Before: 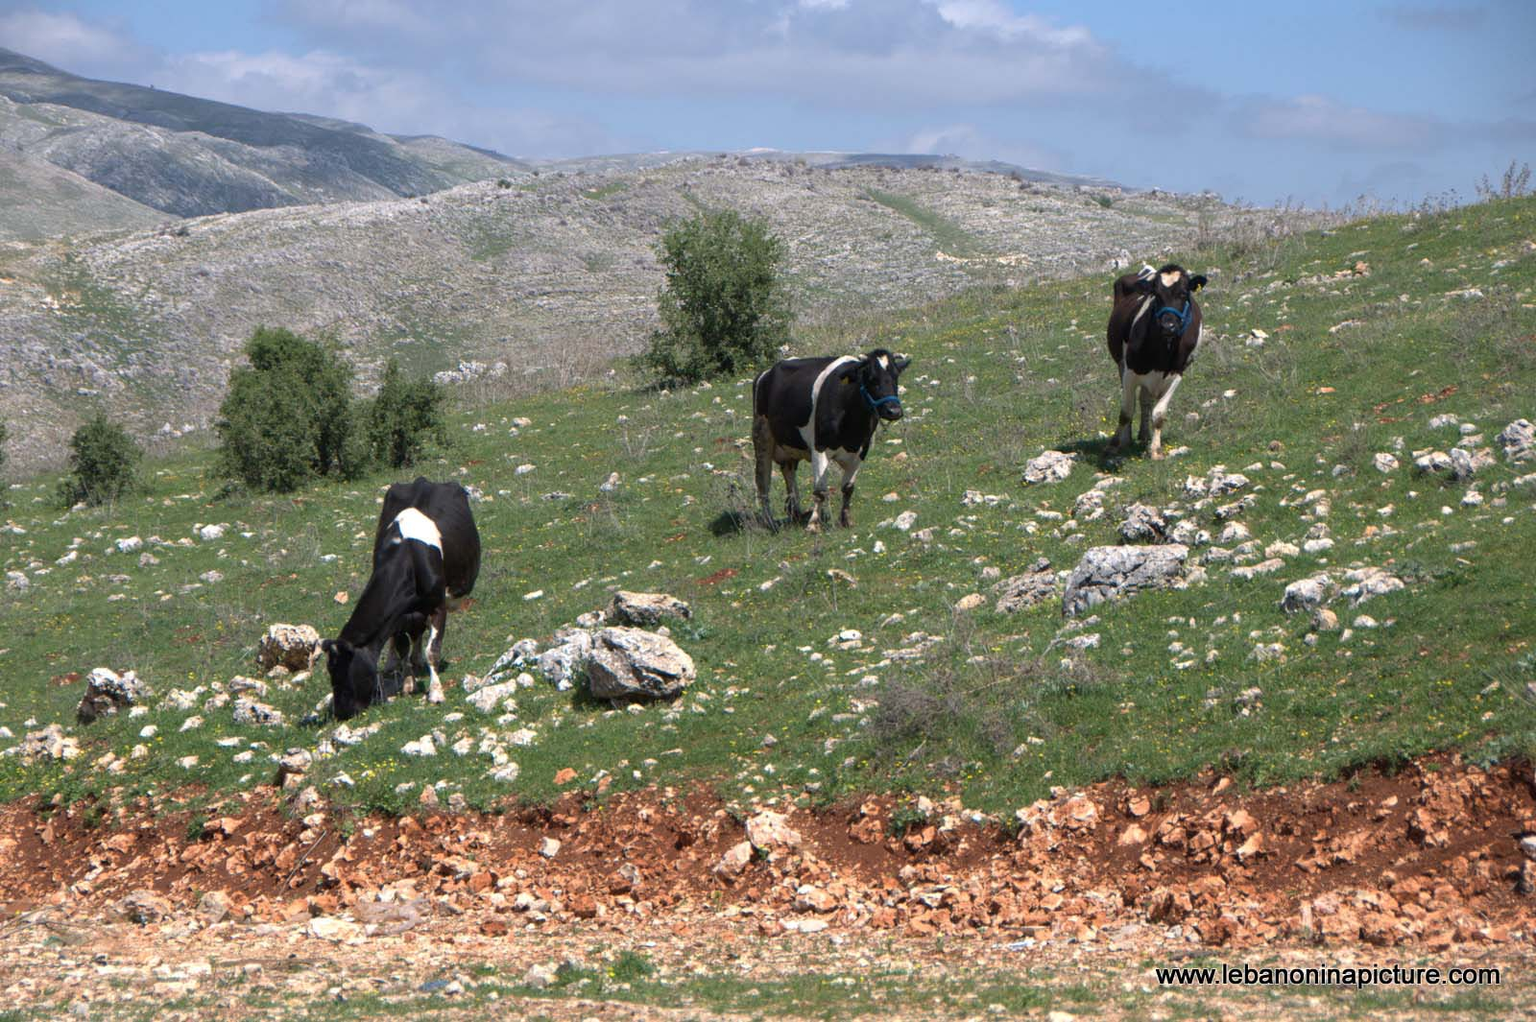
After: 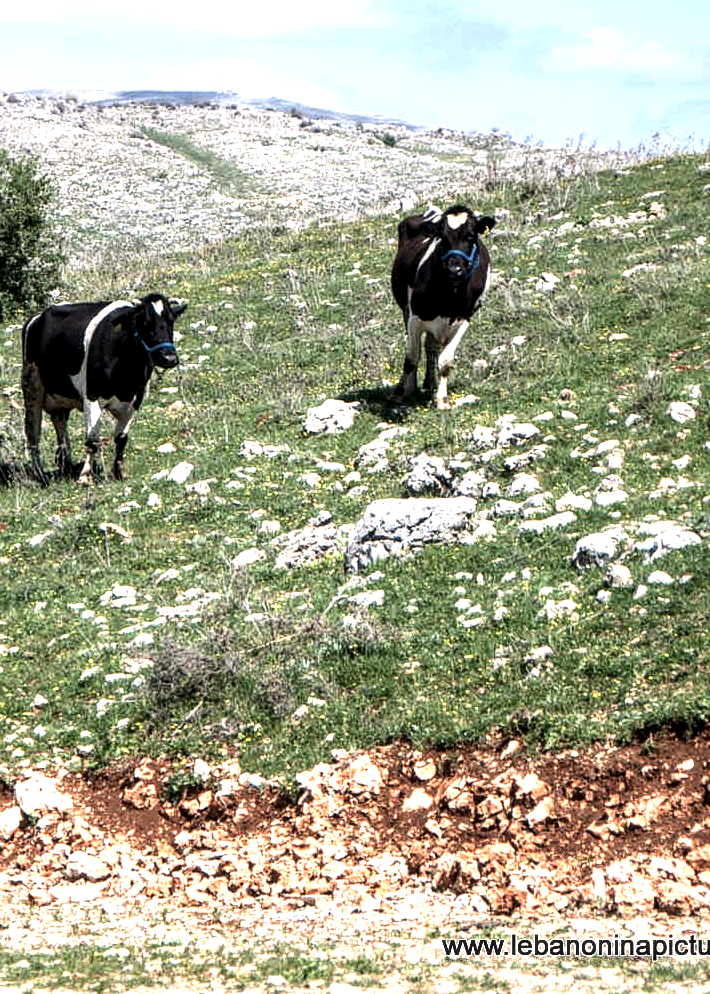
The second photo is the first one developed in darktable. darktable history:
tone equalizer: -8 EV -1.08 EV, -7 EV -1.01 EV, -6 EV -0.867 EV, -5 EV -0.578 EV, -3 EV 0.578 EV, -2 EV 0.867 EV, -1 EV 1.01 EV, +0 EV 1.08 EV, edges refinement/feathering 500, mask exposure compensation -1.57 EV, preserve details no
crop: left 47.628%, top 6.643%, right 7.874%
exposure: exposure 0.375 EV, compensate highlight preservation false
contrast brightness saturation: saturation -0.05
sharpen: radius 1.272, amount 0.305, threshold 0
local contrast: detail 160%
